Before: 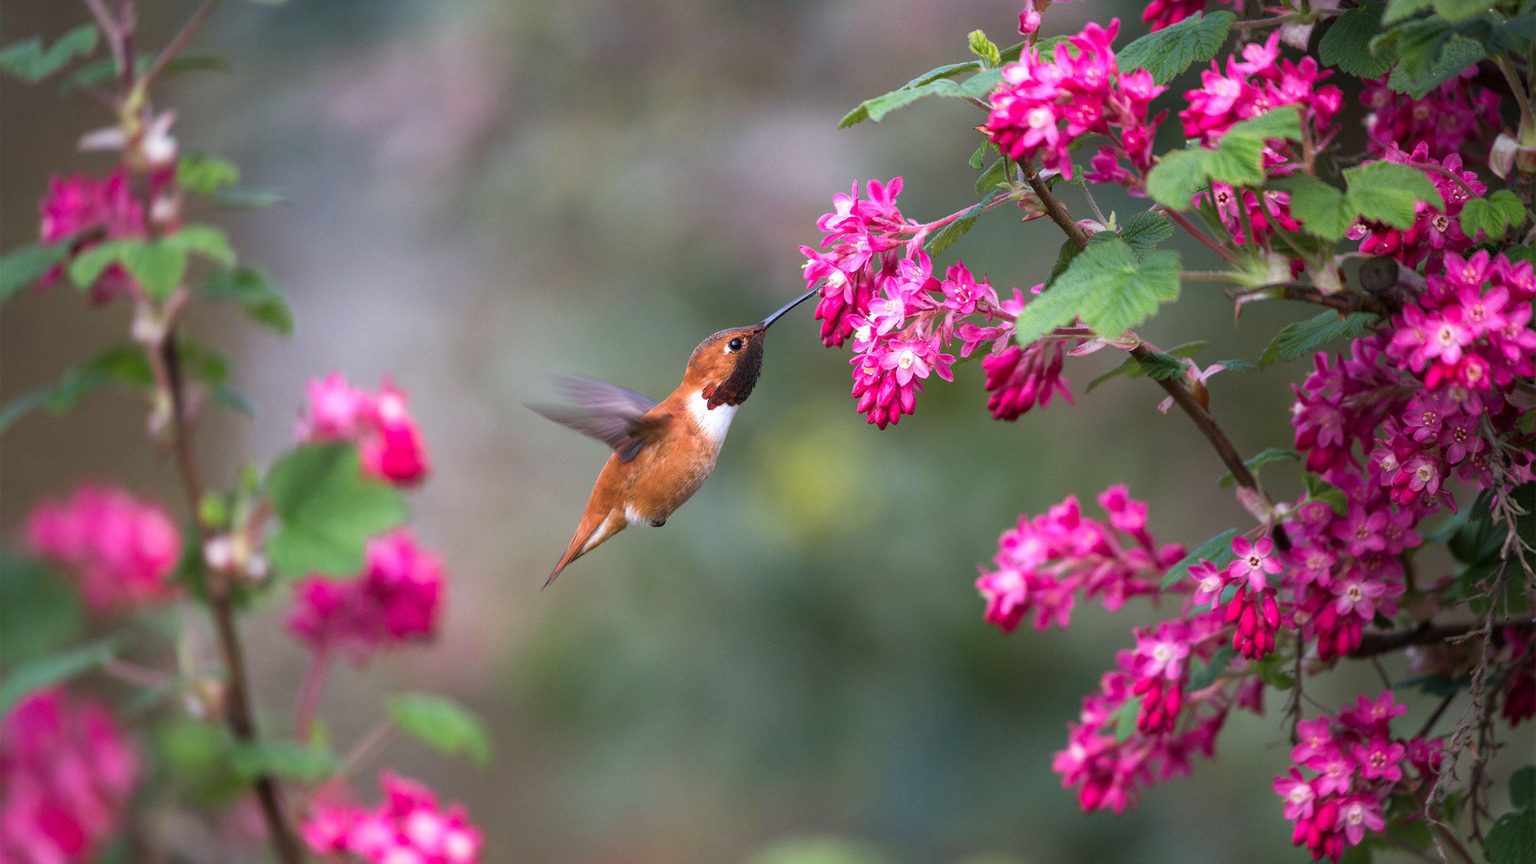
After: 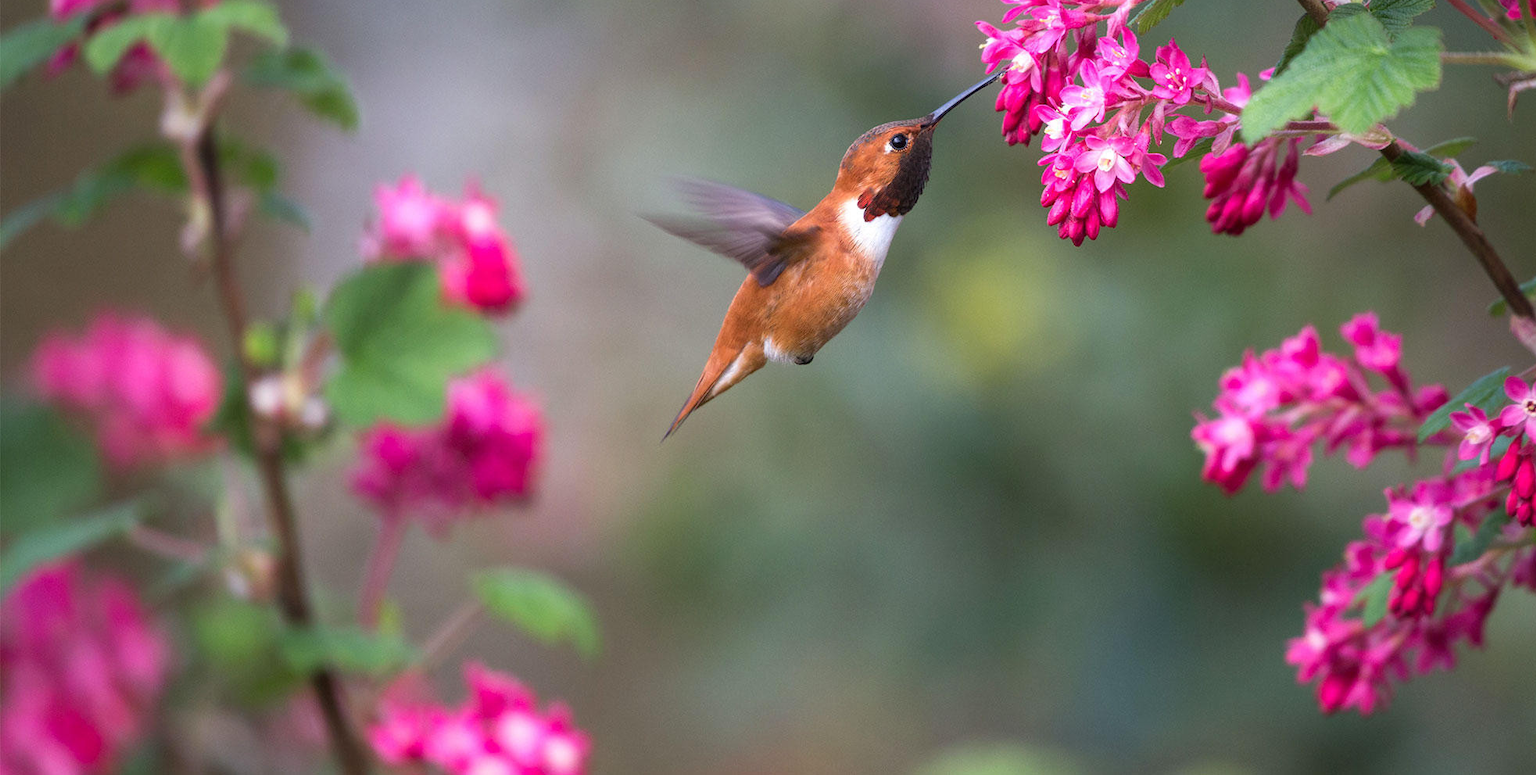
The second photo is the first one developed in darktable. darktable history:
crop: top 26.49%, right 18.025%
